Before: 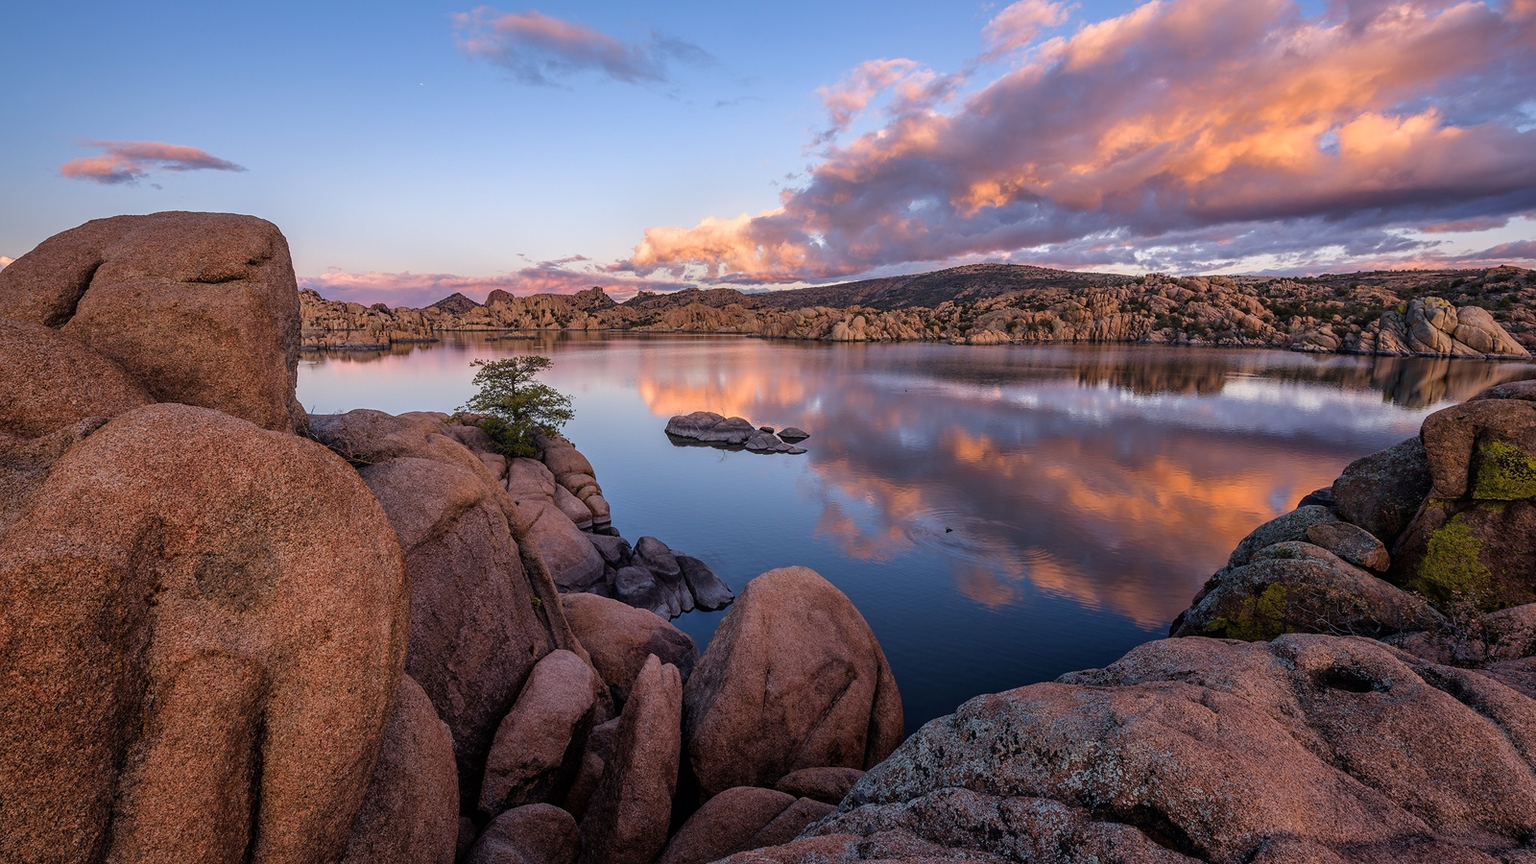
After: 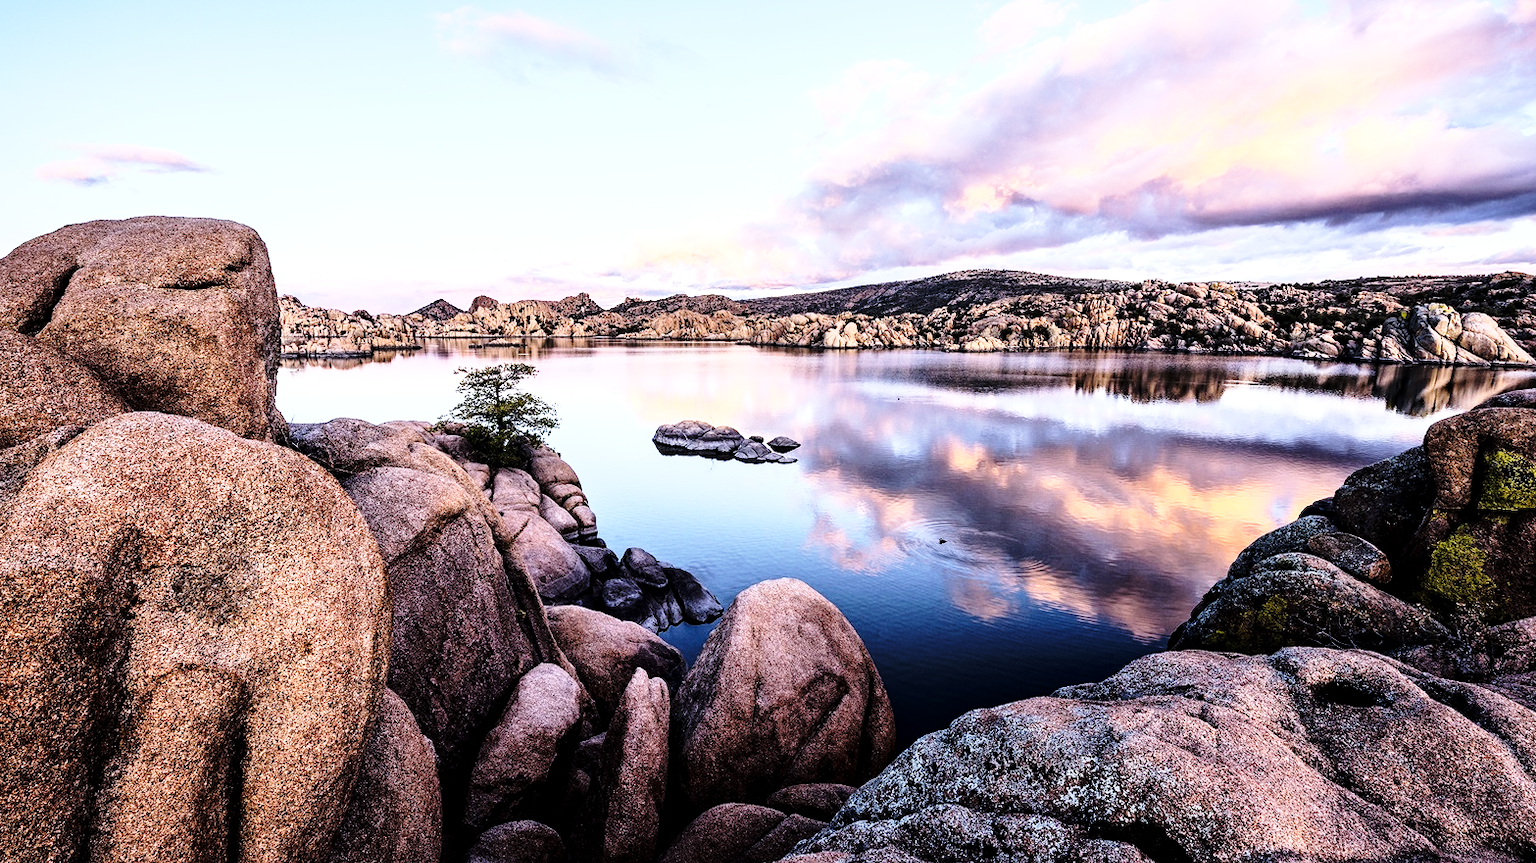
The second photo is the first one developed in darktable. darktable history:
crop: left 1.743%, right 0.268%, bottom 2.011%
base curve: curves: ch0 [(0, 0) (0.028, 0.03) (0.121, 0.232) (0.46, 0.748) (0.859, 0.968) (1, 1)], preserve colors none
local contrast: highlights 100%, shadows 100%, detail 120%, midtone range 0.2
white balance: red 0.924, blue 1.095
contrast brightness saturation: saturation -0.1
rgb curve: curves: ch0 [(0, 0) (0.21, 0.15) (0.24, 0.21) (0.5, 0.75) (0.75, 0.96) (0.89, 0.99) (1, 1)]; ch1 [(0, 0.02) (0.21, 0.13) (0.25, 0.2) (0.5, 0.67) (0.75, 0.9) (0.89, 0.97) (1, 1)]; ch2 [(0, 0.02) (0.21, 0.13) (0.25, 0.2) (0.5, 0.67) (0.75, 0.9) (0.89, 0.97) (1, 1)], compensate middle gray true
